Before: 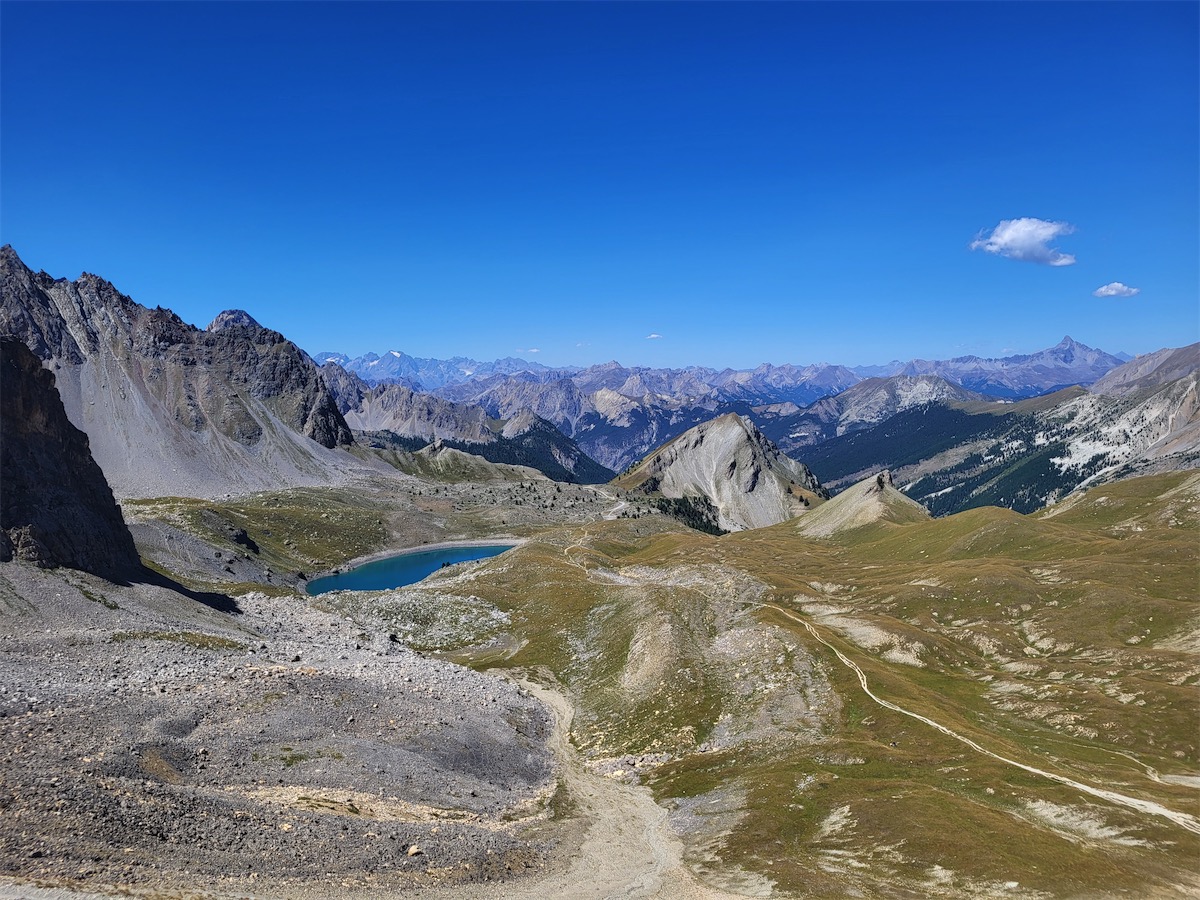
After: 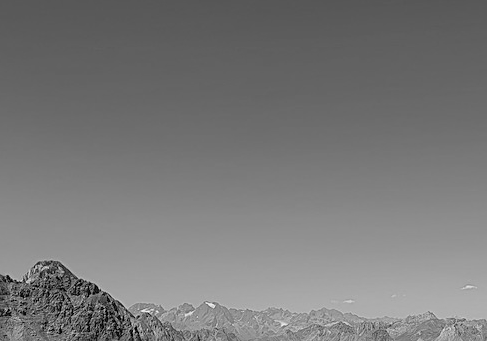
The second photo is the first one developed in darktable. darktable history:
color correction: highlights a* 2.75, highlights b* 5, shadows a* -2.04, shadows b* -4.84, saturation 0.8
velvia: on, module defaults
crop: left 15.452%, top 5.459%, right 43.956%, bottom 56.62%
color balance: lift [1, 1.015, 1.004, 0.985], gamma [1, 0.958, 0.971, 1.042], gain [1, 0.956, 0.977, 1.044]
contrast equalizer: y [[0.439, 0.44, 0.442, 0.457, 0.493, 0.498], [0.5 ×6], [0.5 ×6], [0 ×6], [0 ×6]], mix 0.76
exposure: compensate highlight preservation false
sharpen: on, module defaults
monochrome: a 16.06, b 15.48, size 1
